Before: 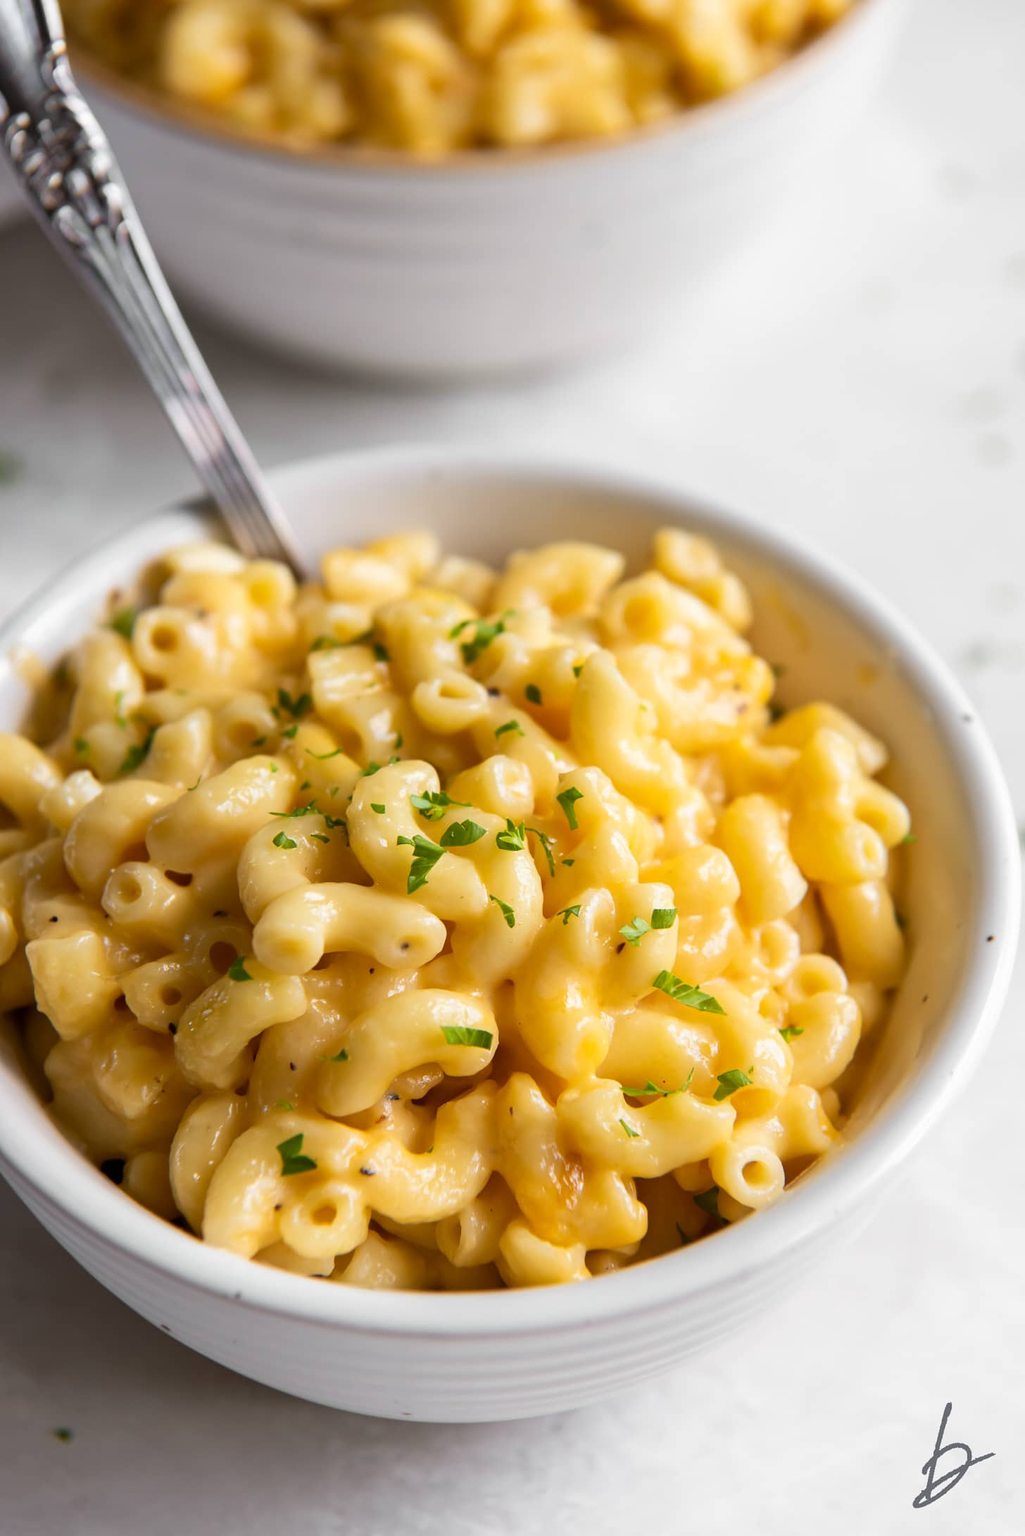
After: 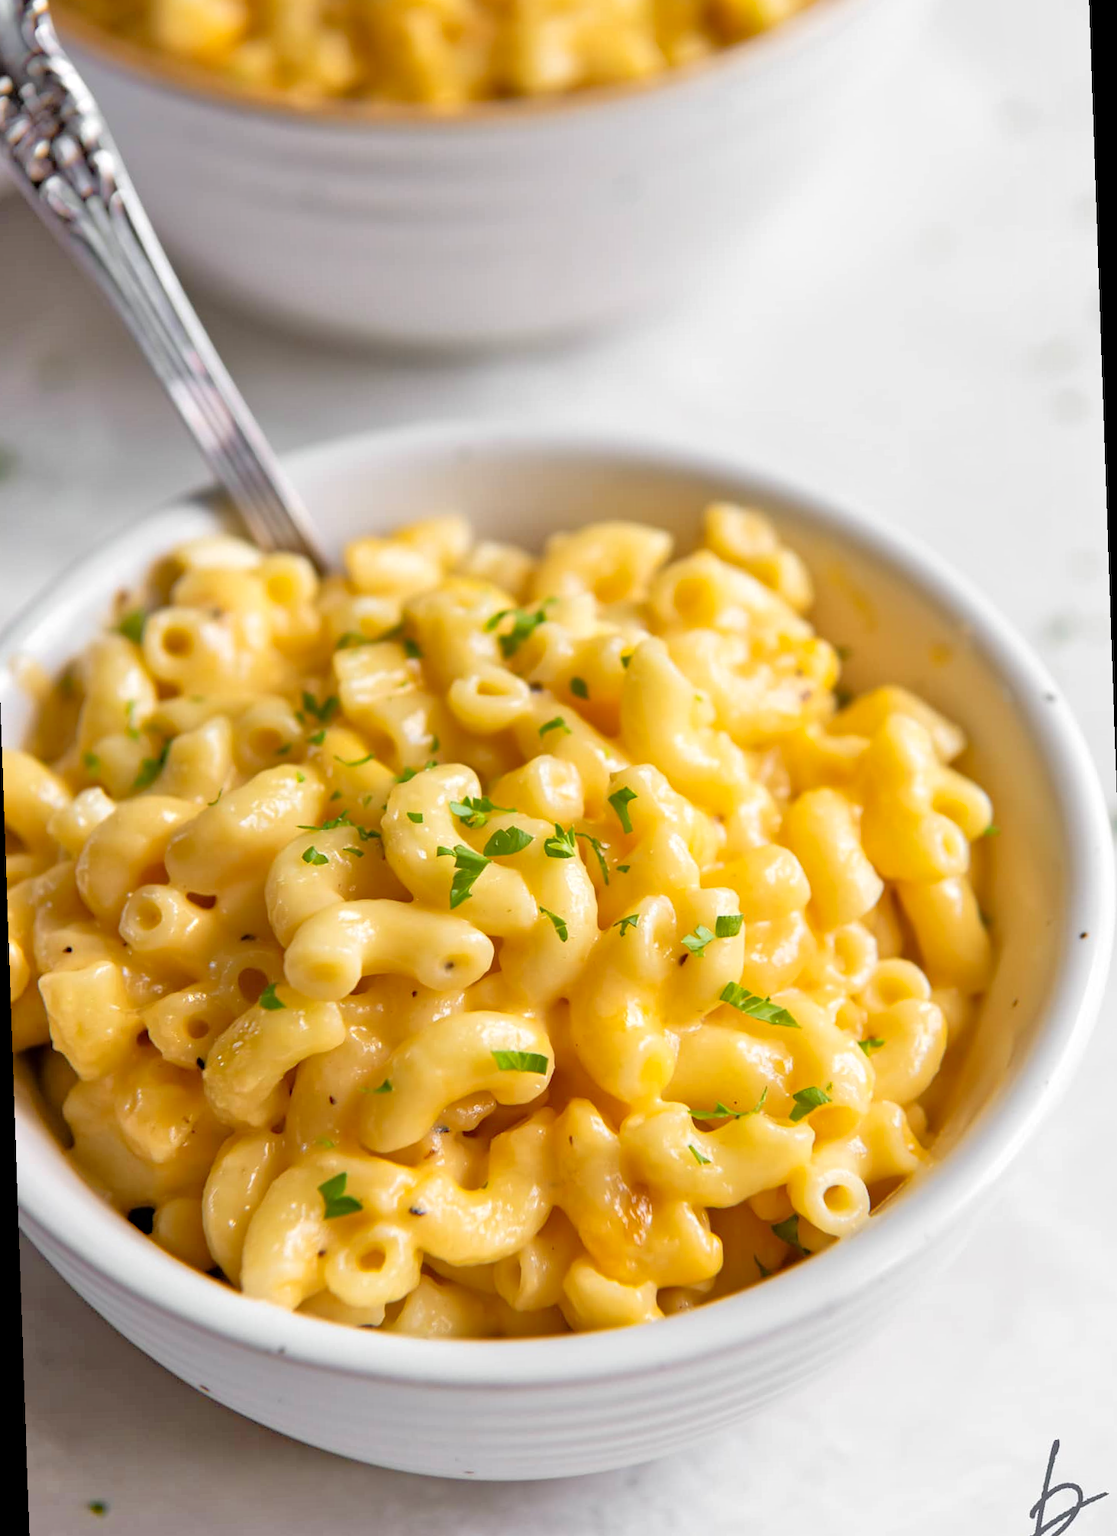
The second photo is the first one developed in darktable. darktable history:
tone equalizer: -7 EV 0.15 EV, -6 EV 0.6 EV, -5 EV 1.15 EV, -4 EV 1.33 EV, -3 EV 1.15 EV, -2 EV 0.6 EV, -1 EV 0.15 EV, mask exposure compensation -0.5 EV
haze removal: compatibility mode true, adaptive false
rotate and perspective: rotation -2°, crop left 0.022, crop right 0.978, crop top 0.049, crop bottom 0.951
